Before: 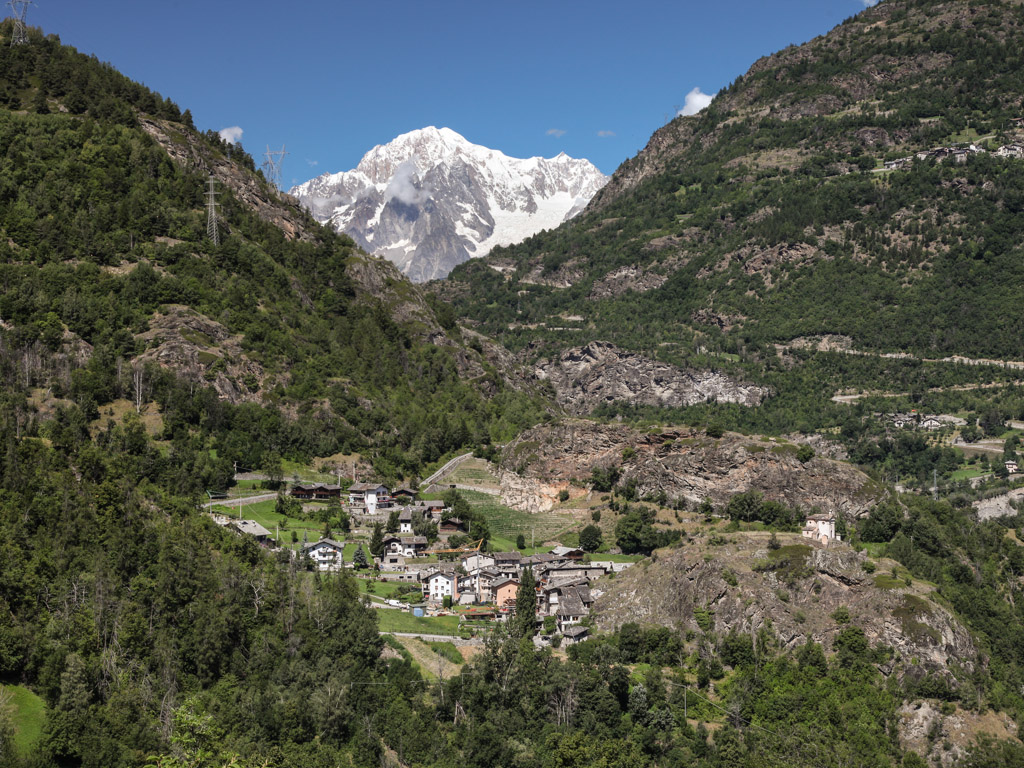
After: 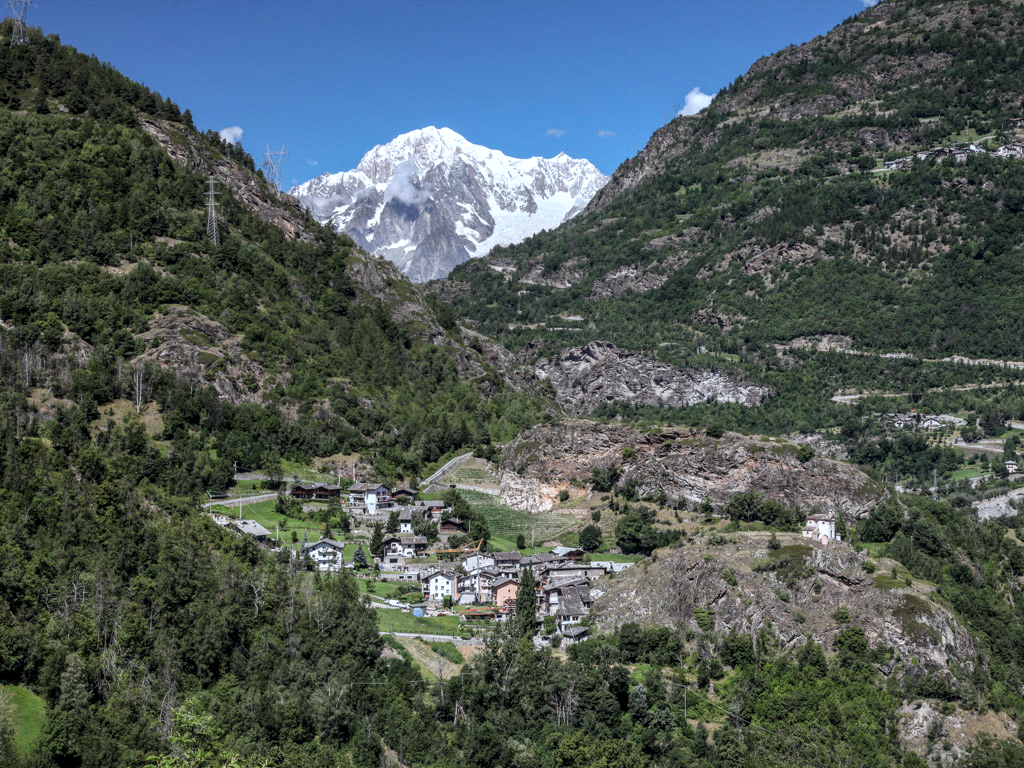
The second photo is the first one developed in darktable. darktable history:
local contrast: on, module defaults
color calibration: x 0.37, y 0.382, temperature 4314.29 K
